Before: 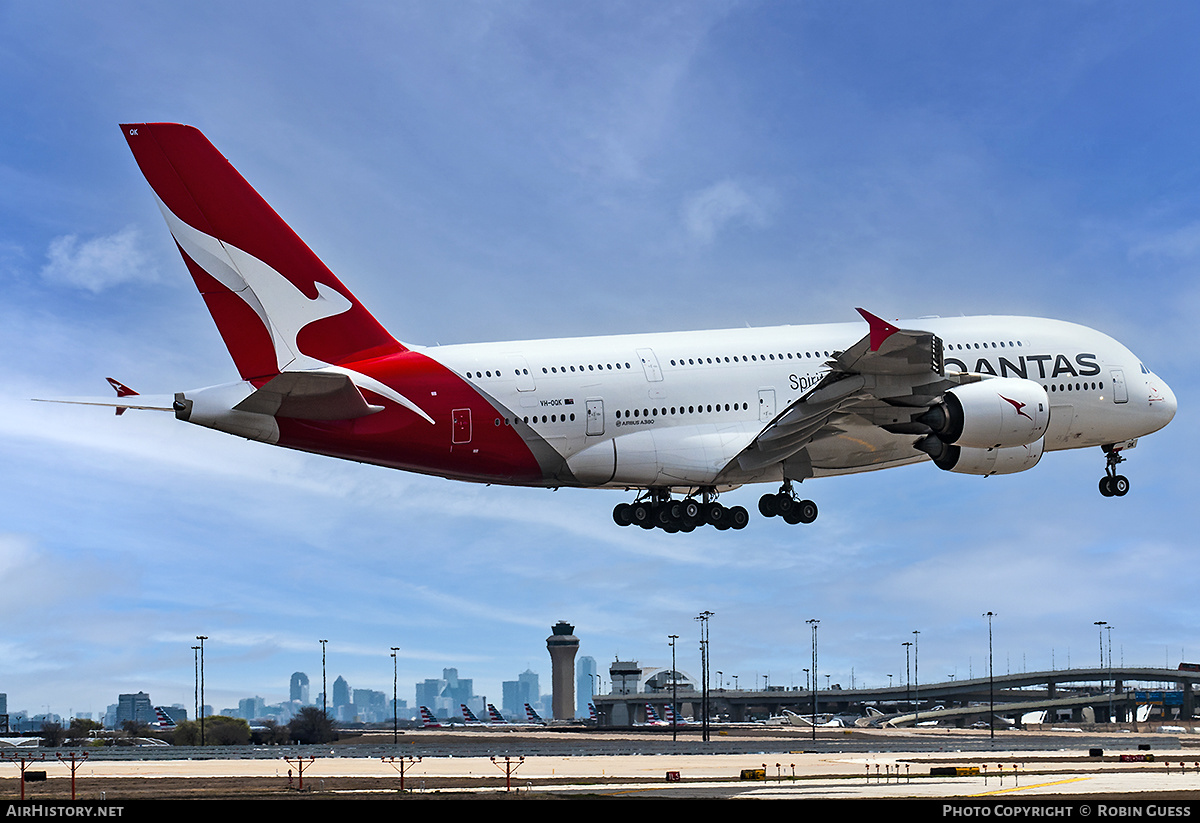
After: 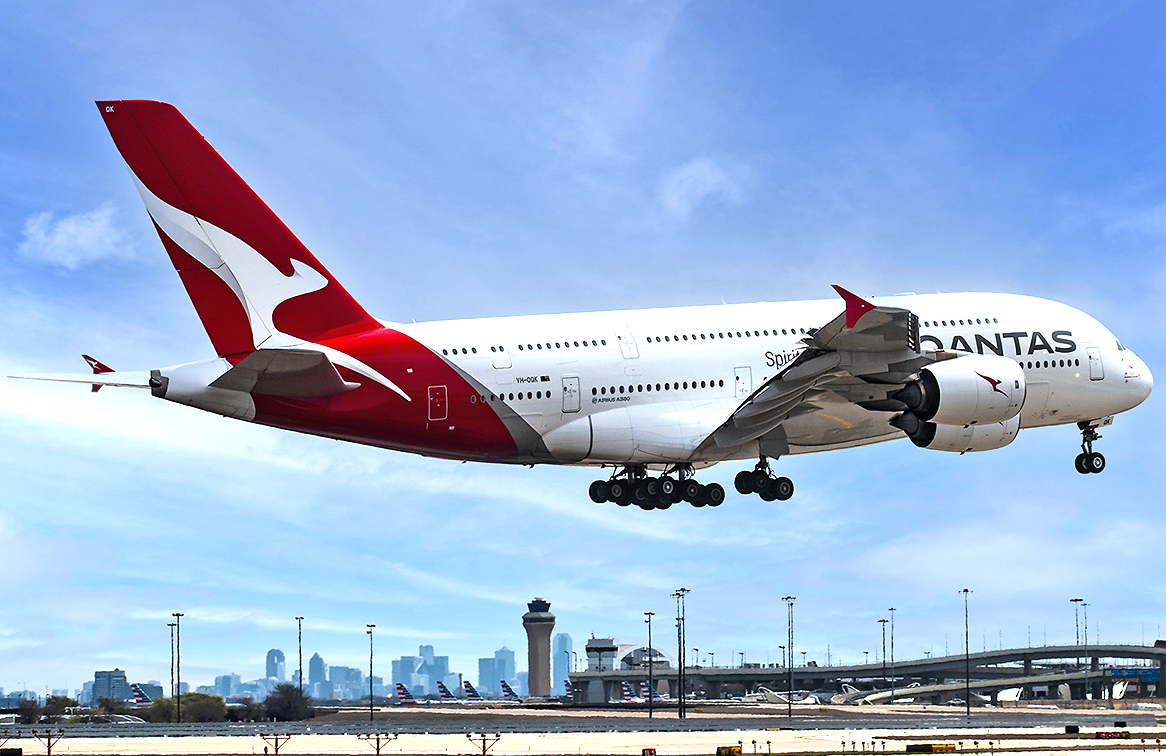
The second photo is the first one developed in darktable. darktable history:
exposure: black level correction 0, exposure 0.597 EV, compensate exposure bias true, compensate highlight preservation false
crop: left 2.056%, top 2.8%, right 0.73%, bottom 4.827%
